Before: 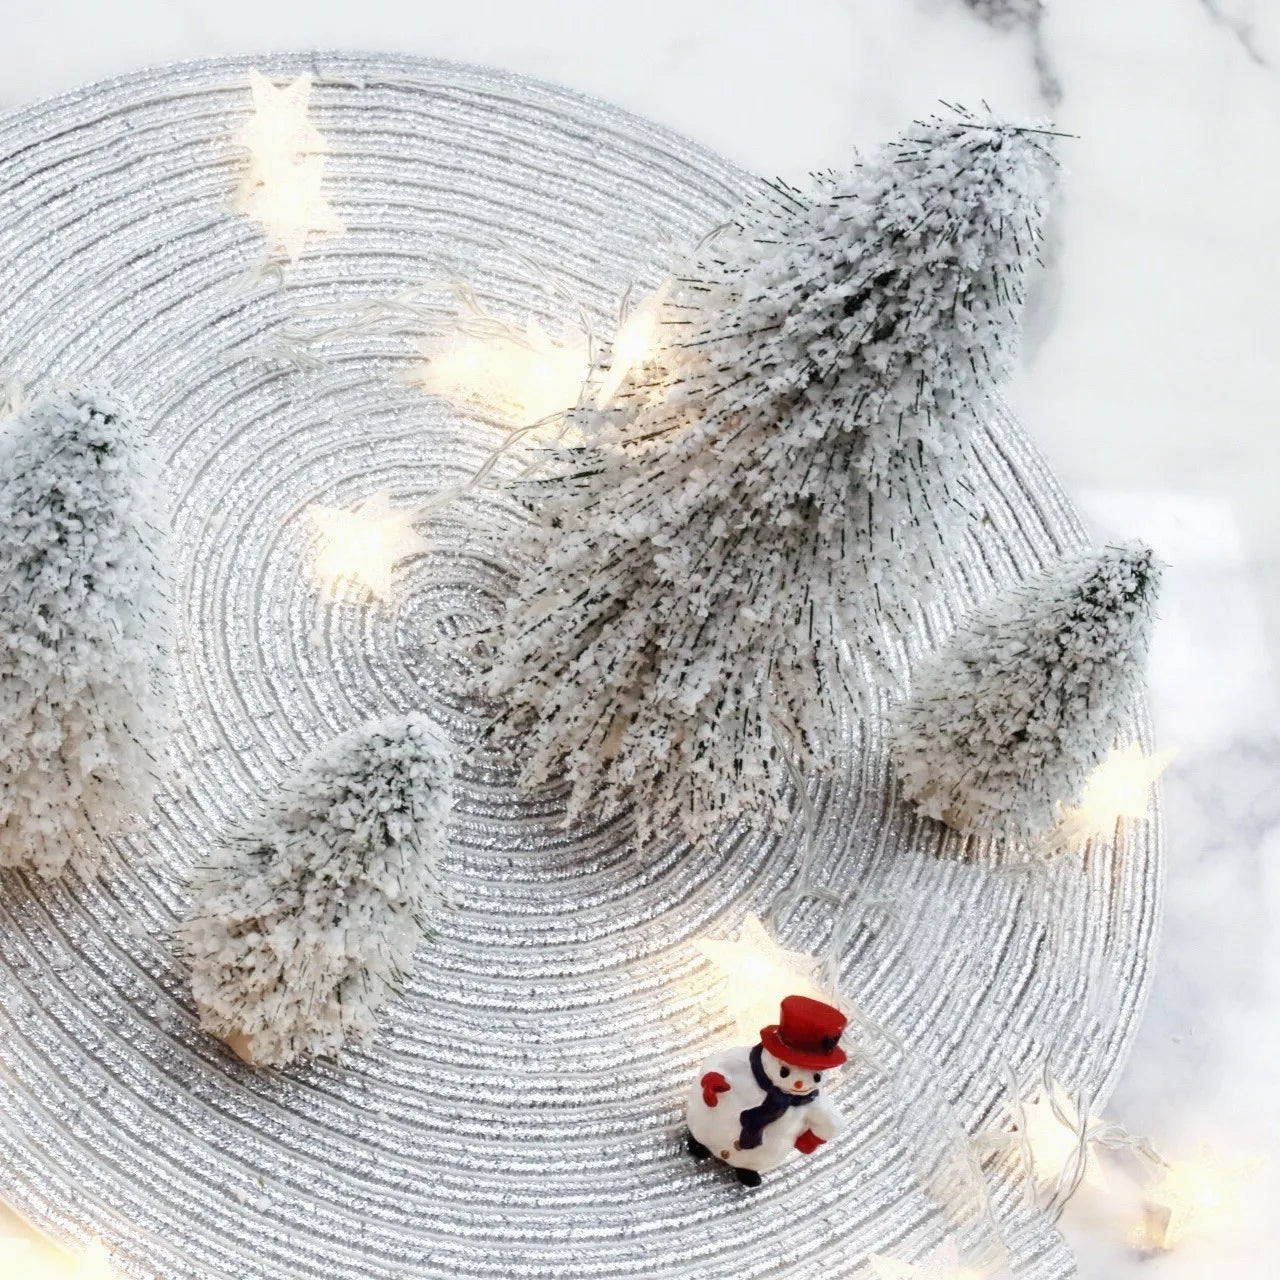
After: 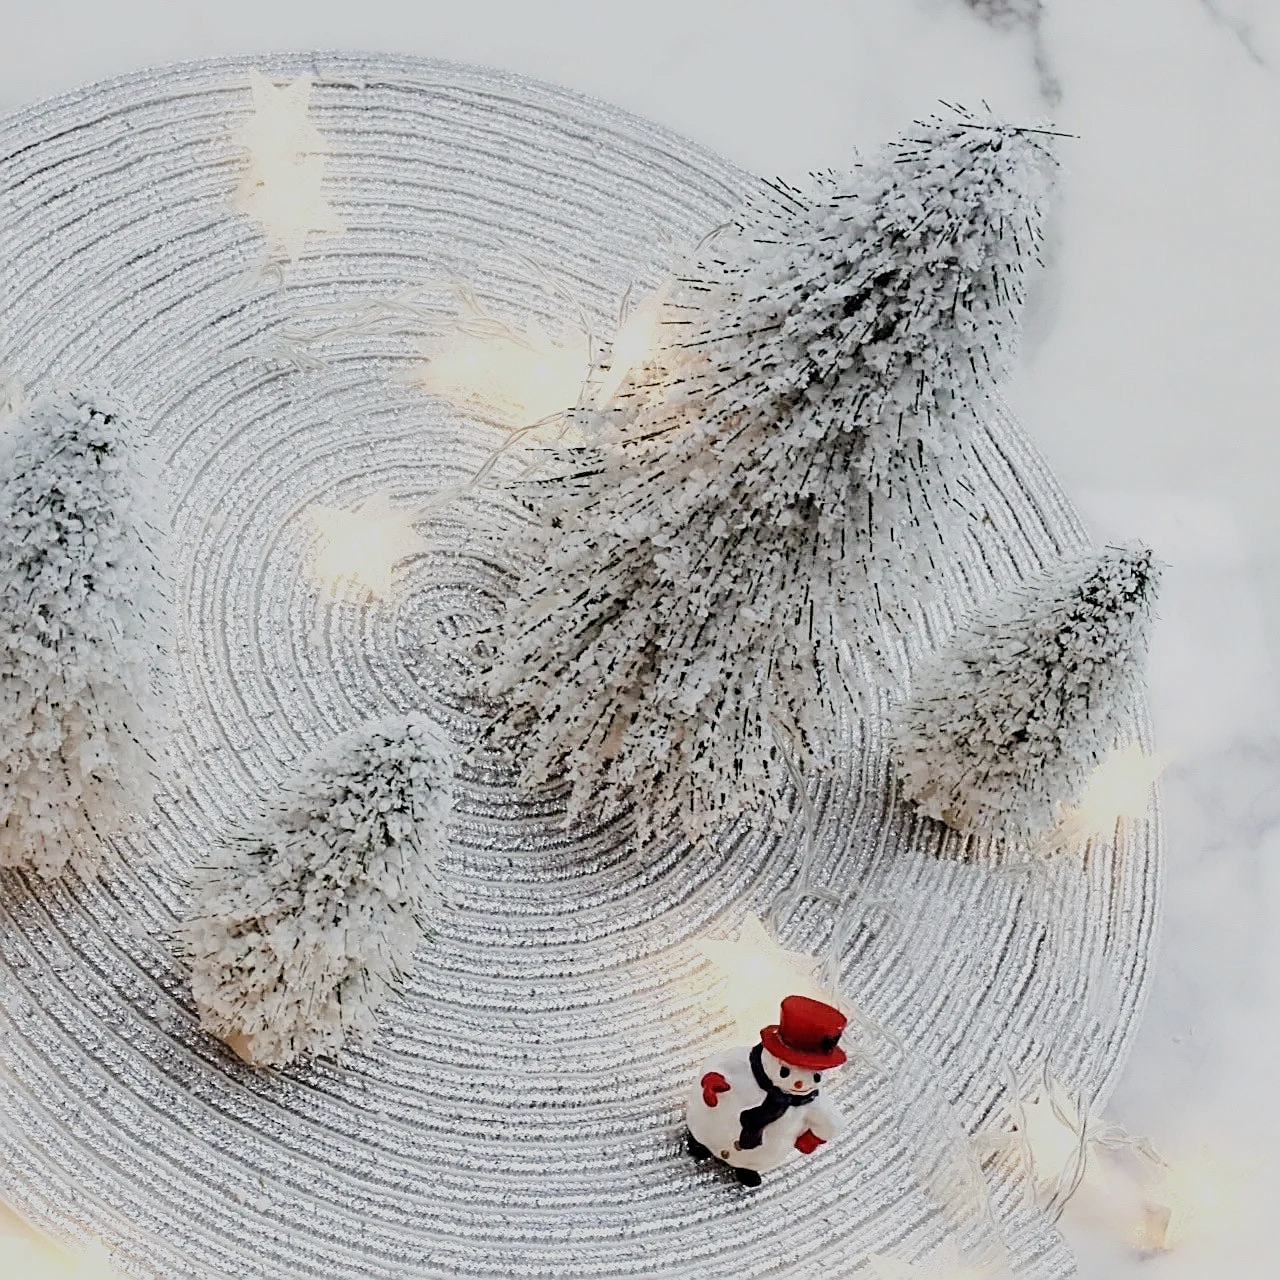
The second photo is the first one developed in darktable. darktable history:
sharpen: amount 0.901
filmic rgb: black relative exposure -7.65 EV, white relative exposure 4.56 EV, hardness 3.61
